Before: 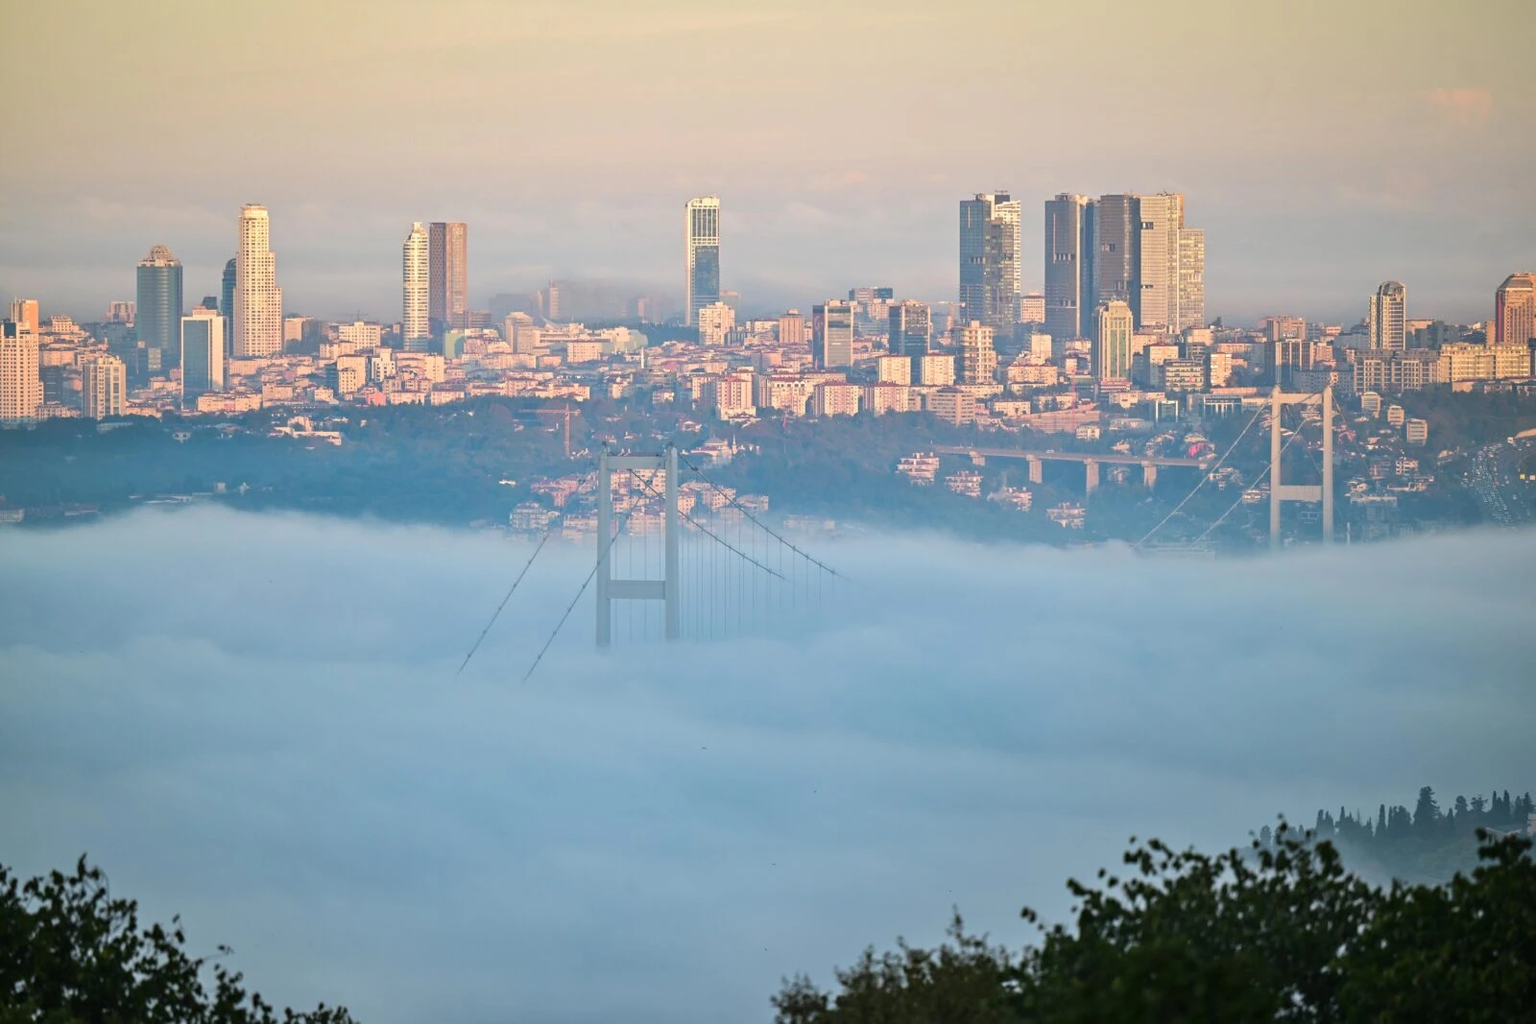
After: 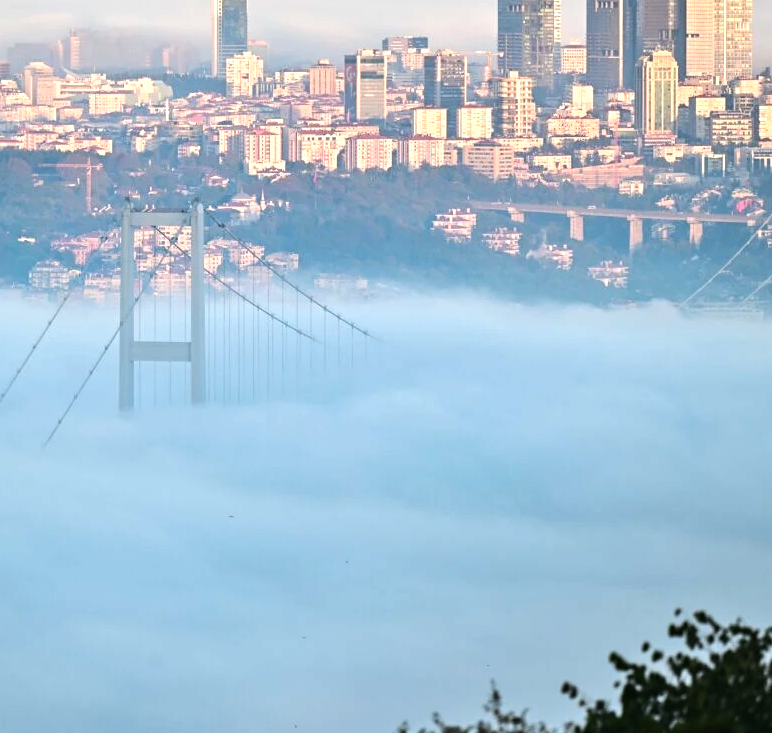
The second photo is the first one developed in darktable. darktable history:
tone equalizer: -8 EV -0.75 EV, -7 EV -0.7 EV, -6 EV -0.6 EV, -5 EV -0.4 EV, -3 EV 0.4 EV, -2 EV 0.6 EV, -1 EV 0.7 EV, +0 EV 0.75 EV, edges refinement/feathering 500, mask exposure compensation -1.57 EV, preserve details no
crop: left 31.379%, top 24.658%, right 20.326%, bottom 6.628%
